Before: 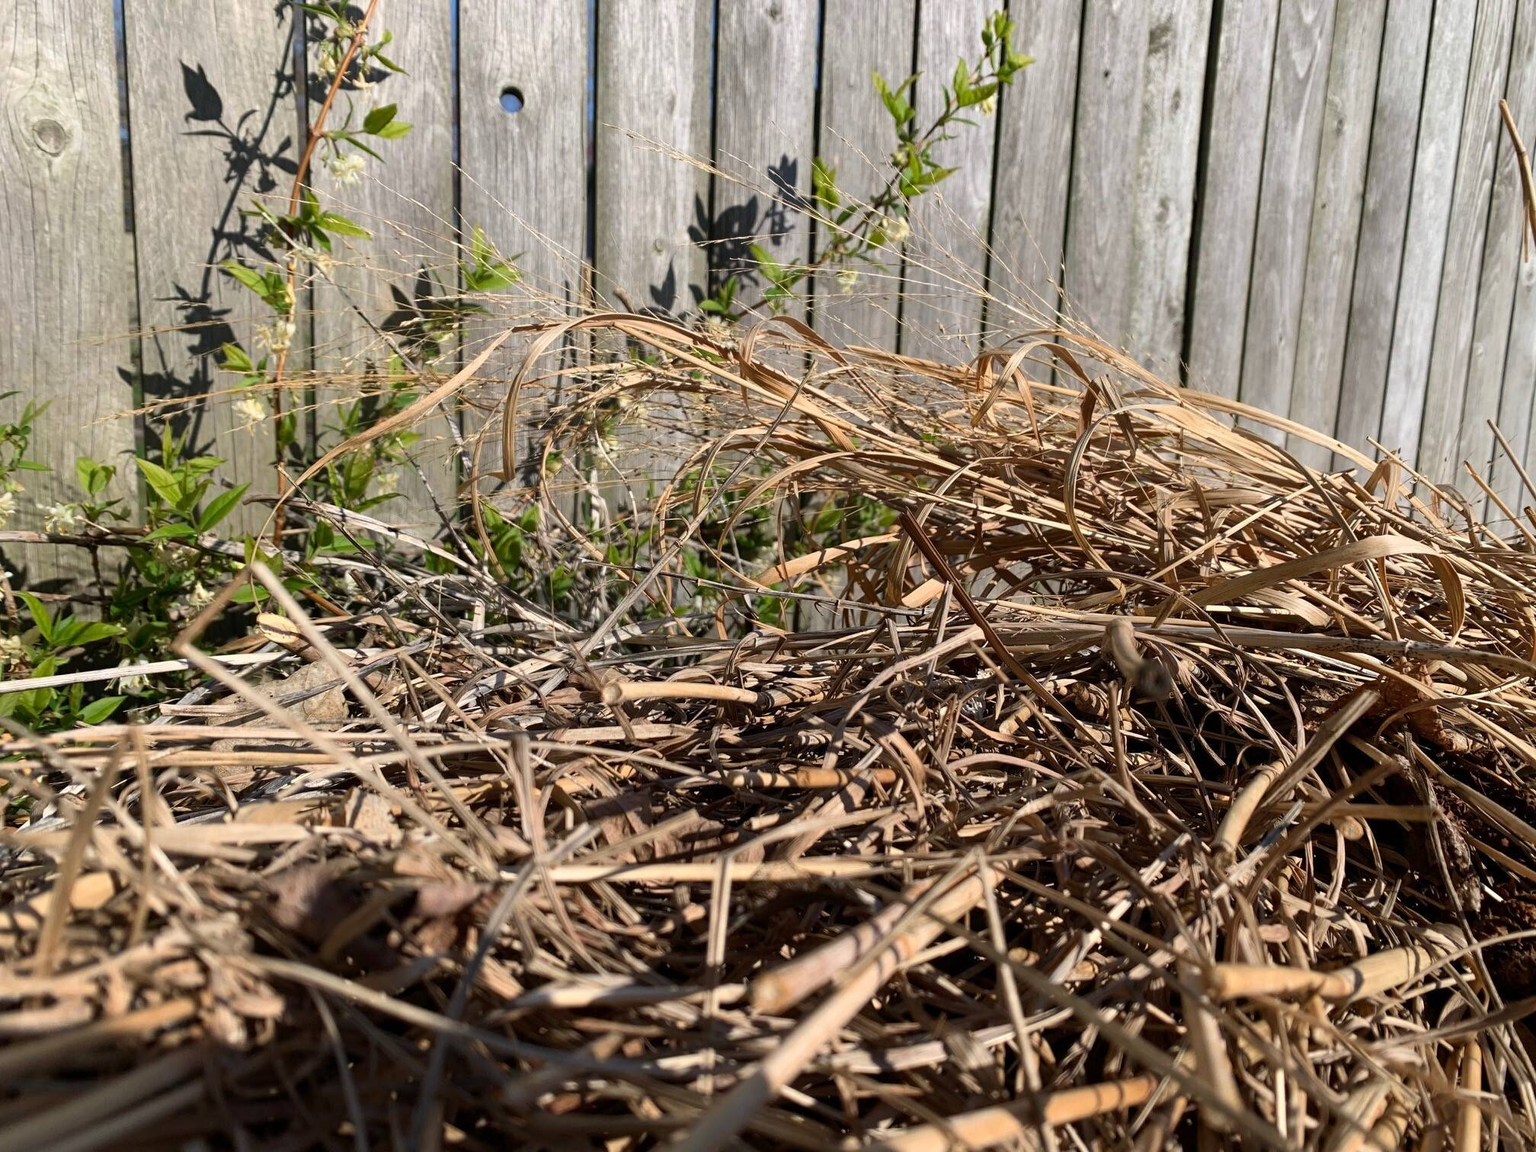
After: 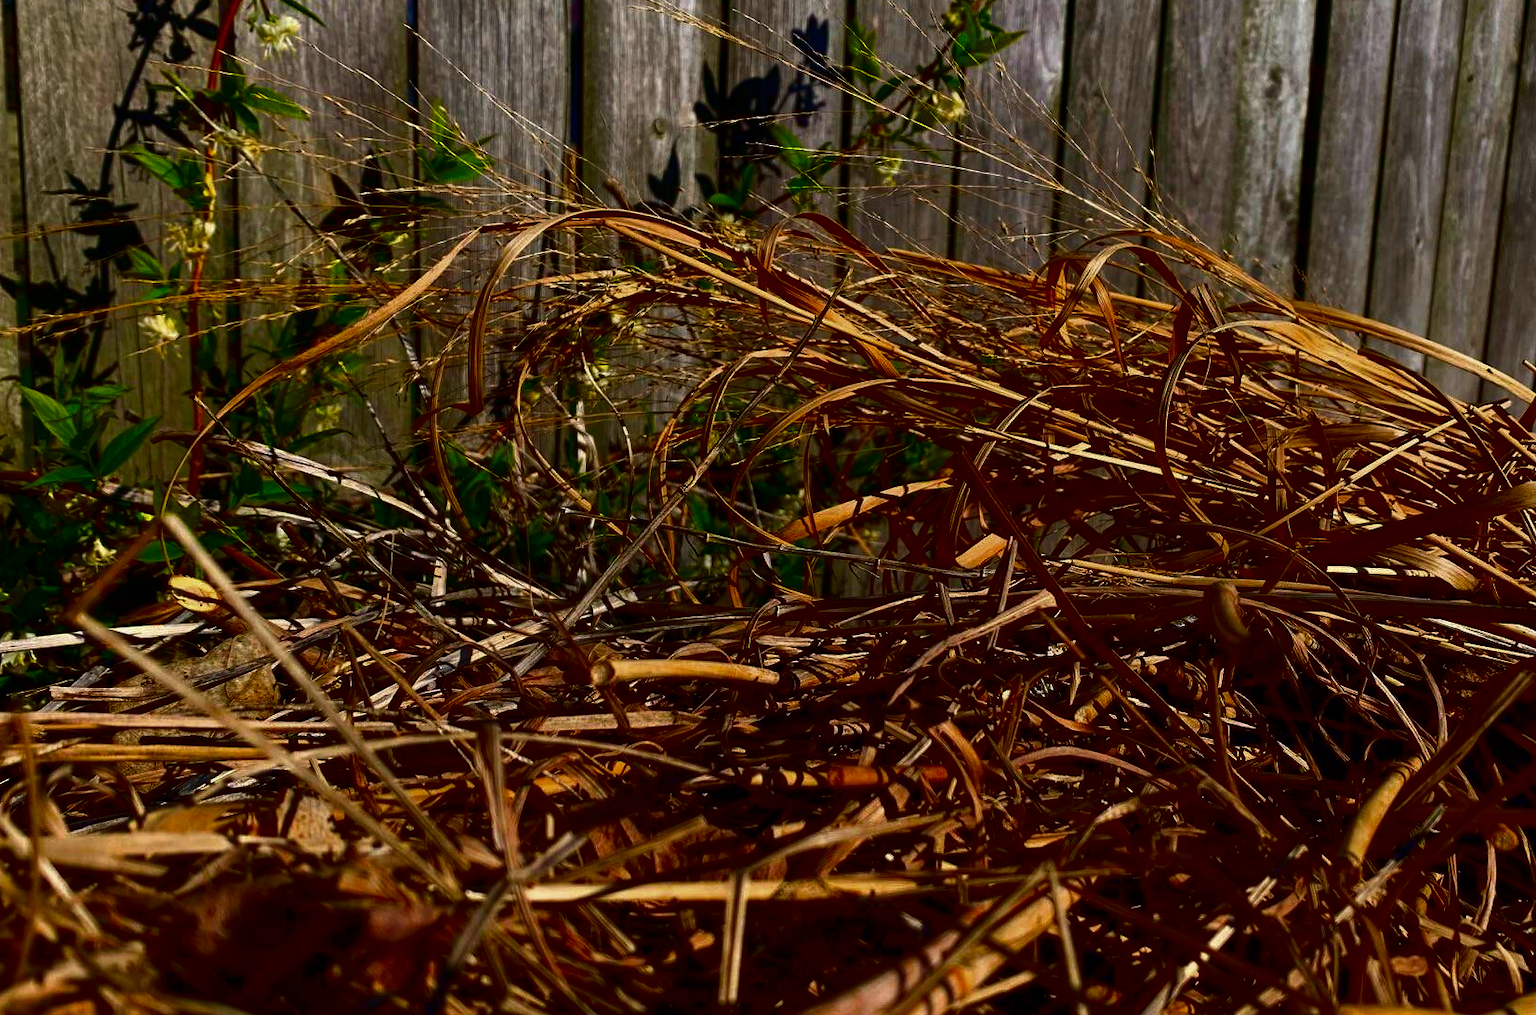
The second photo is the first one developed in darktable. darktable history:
contrast brightness saturation: brightness -0.997, saturation 0.986
crop: left 7.753%, top 12.303%, right 10.263%, bottom 15.473%
